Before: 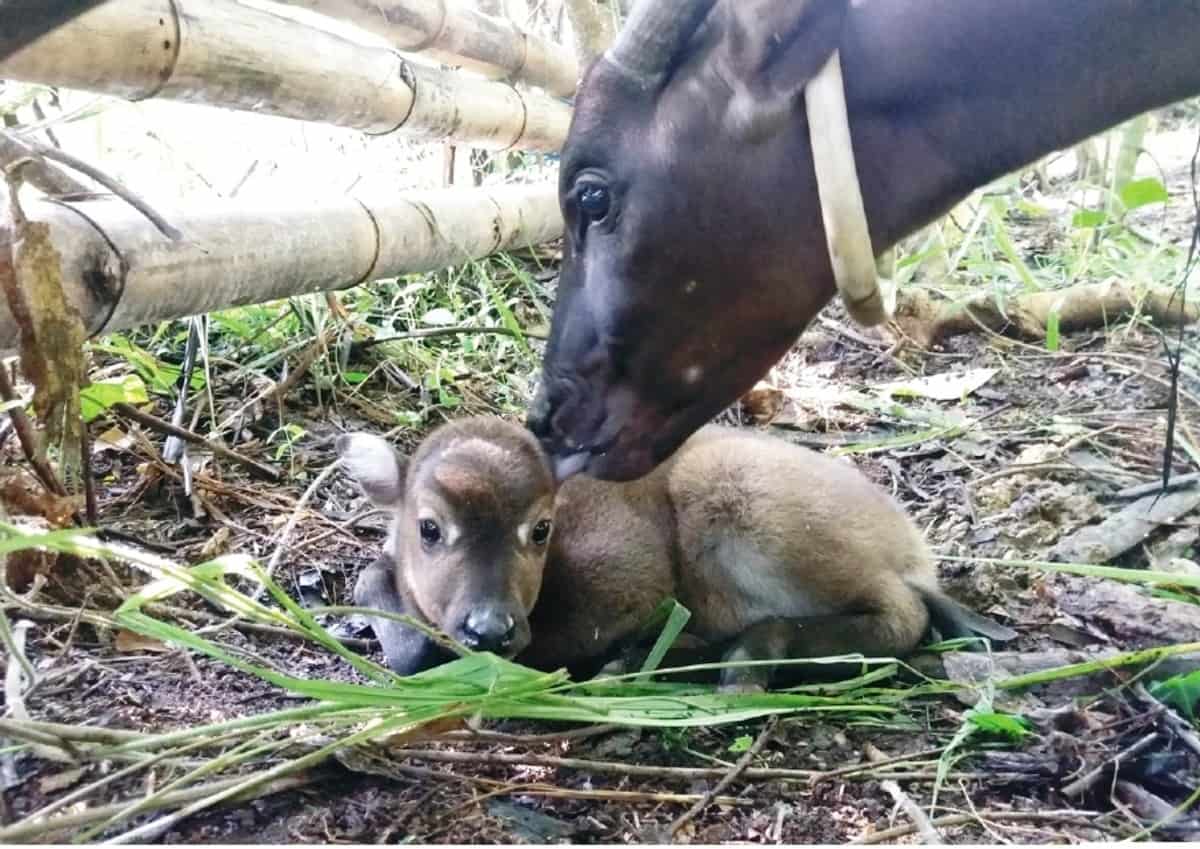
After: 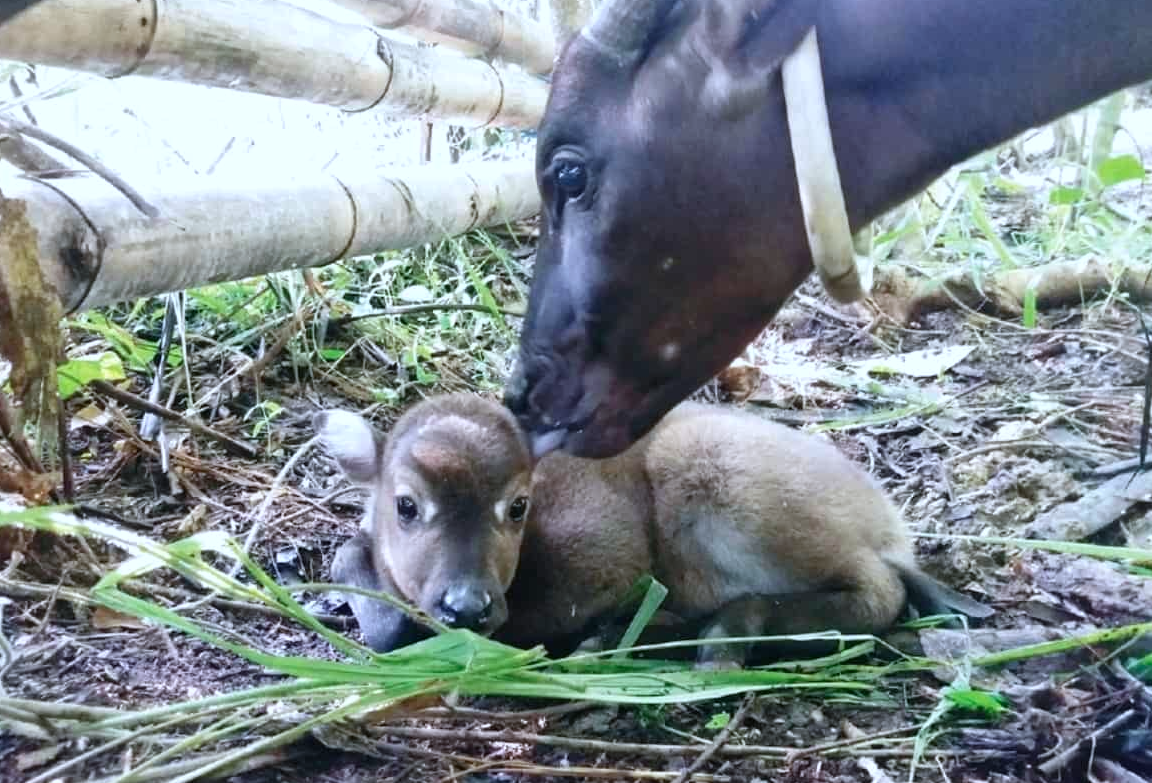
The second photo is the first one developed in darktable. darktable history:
color calibration: illuminant as shot in camera, x 0.369, y 0.377, temperature 4323.58 K
crop: left 1.993%, top 2.764%, right 0.762%, bottom 4.976%
